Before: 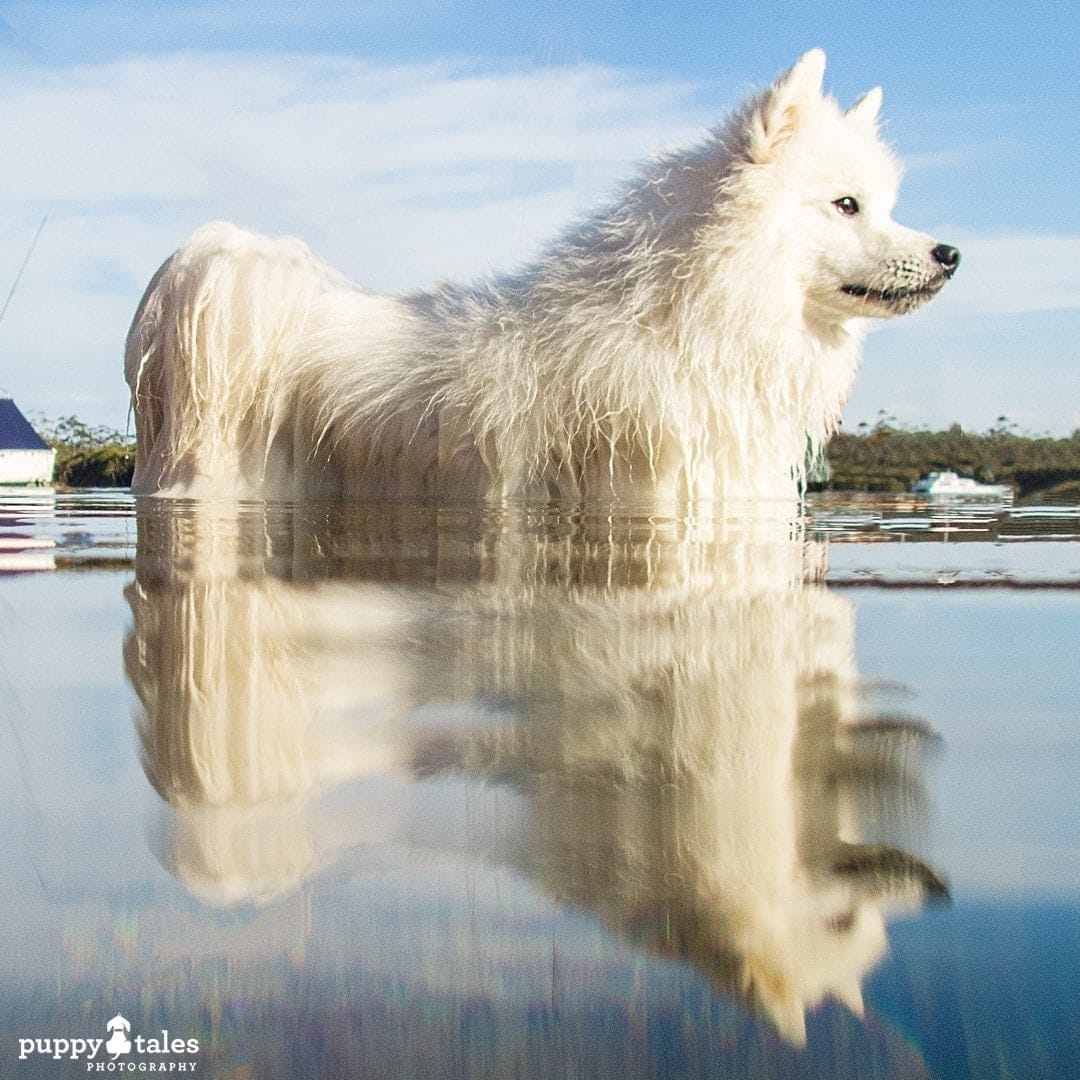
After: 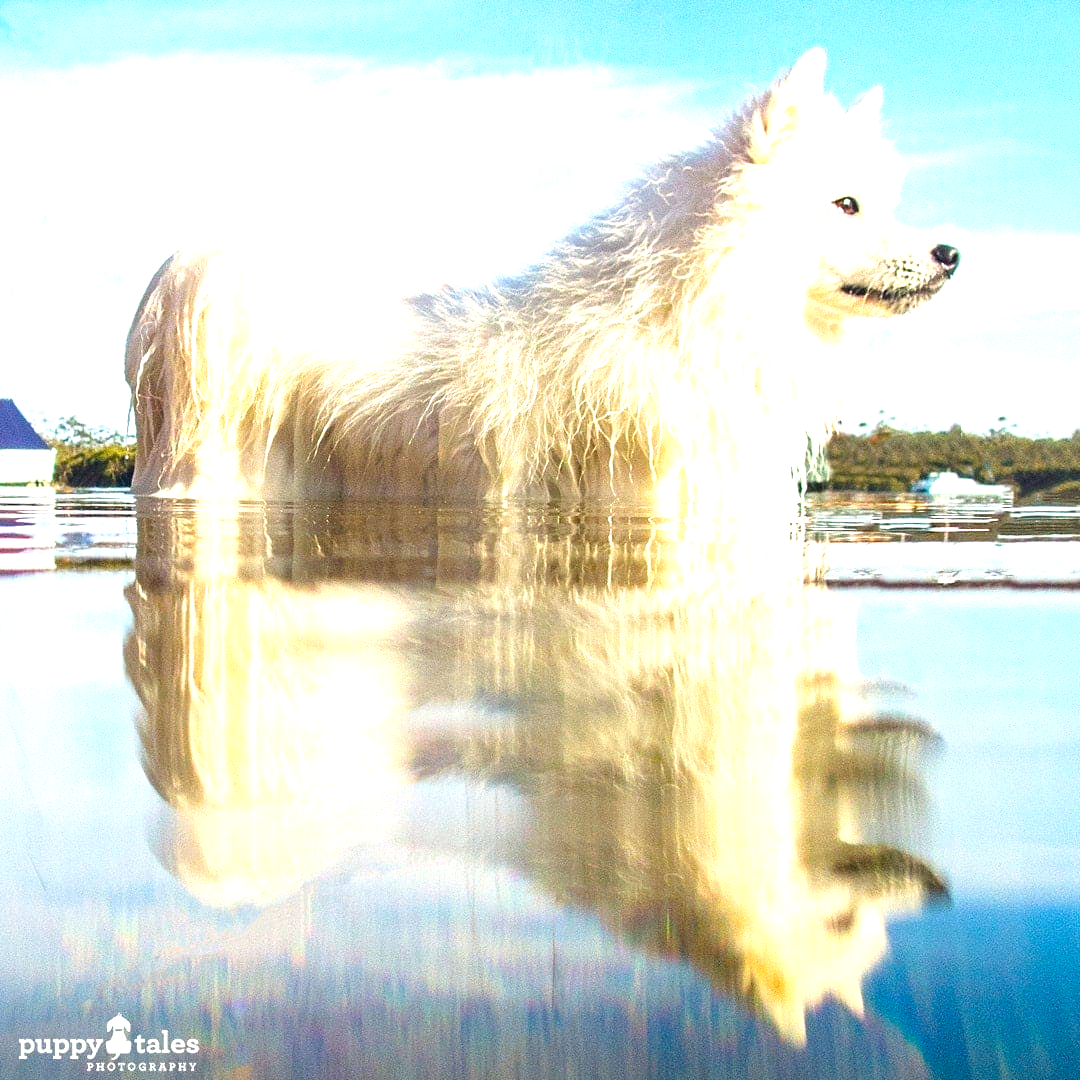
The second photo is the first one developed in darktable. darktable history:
exposure: exposure 1 EV, compensate highlight preservation false
color balance rgb: perceptual saturation grading › global saturation 30%, global vibrance 20%
